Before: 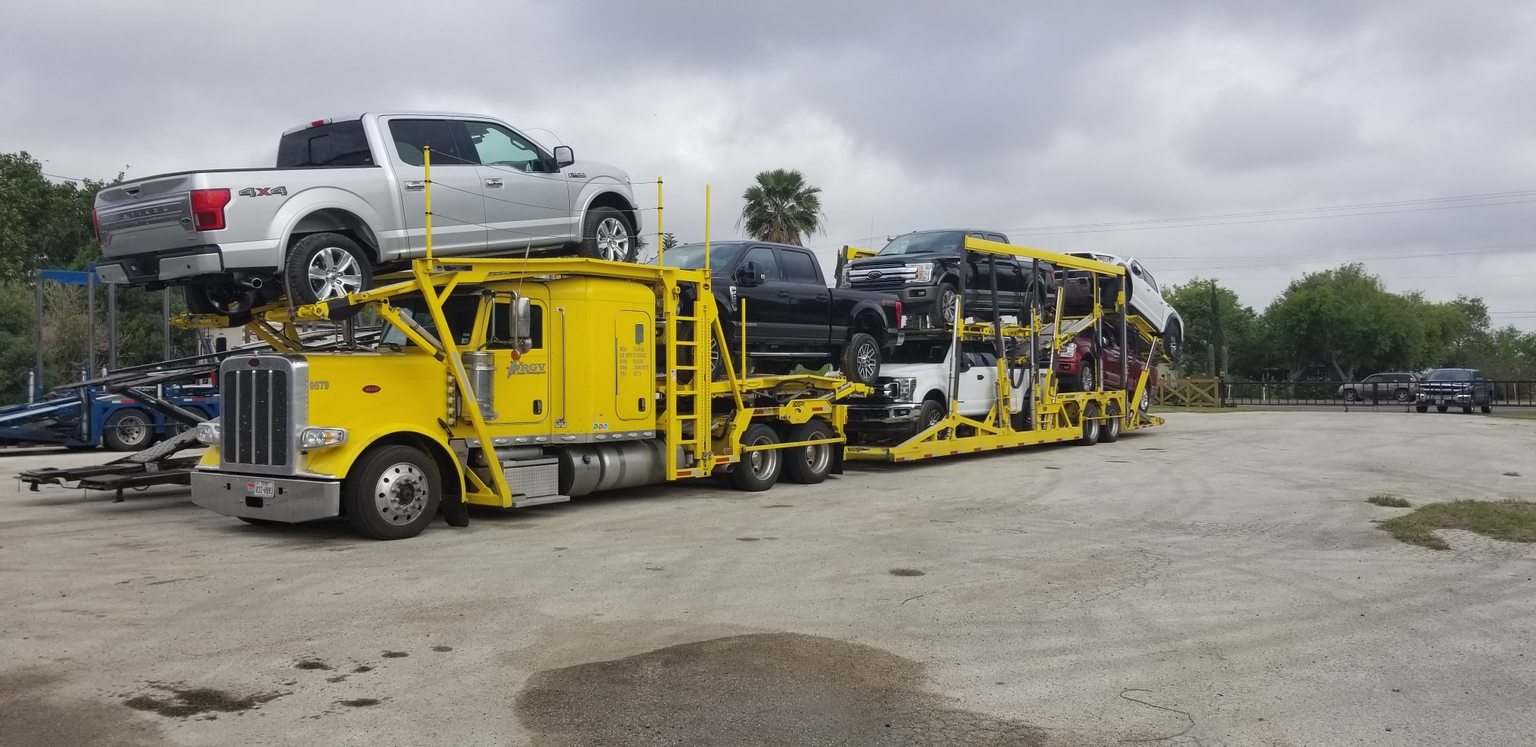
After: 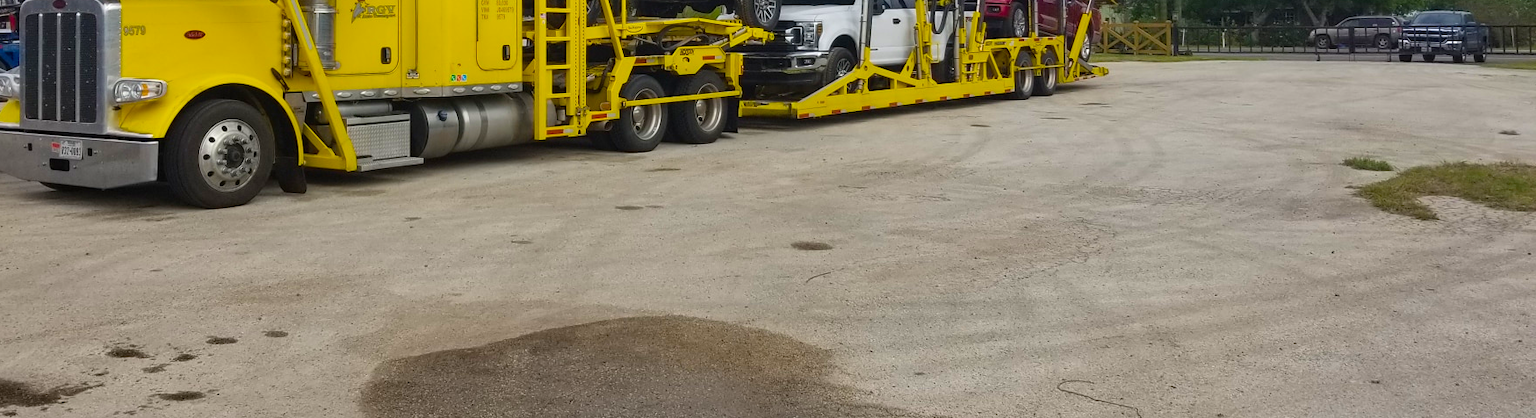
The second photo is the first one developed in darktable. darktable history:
color balance rgb: linear chroma grading › global chroma 25.357%, perceptual saturation grading › global saturation 29.522%
crop and rotate: left 13.229%, top 48.264%, bottom 2.961%
